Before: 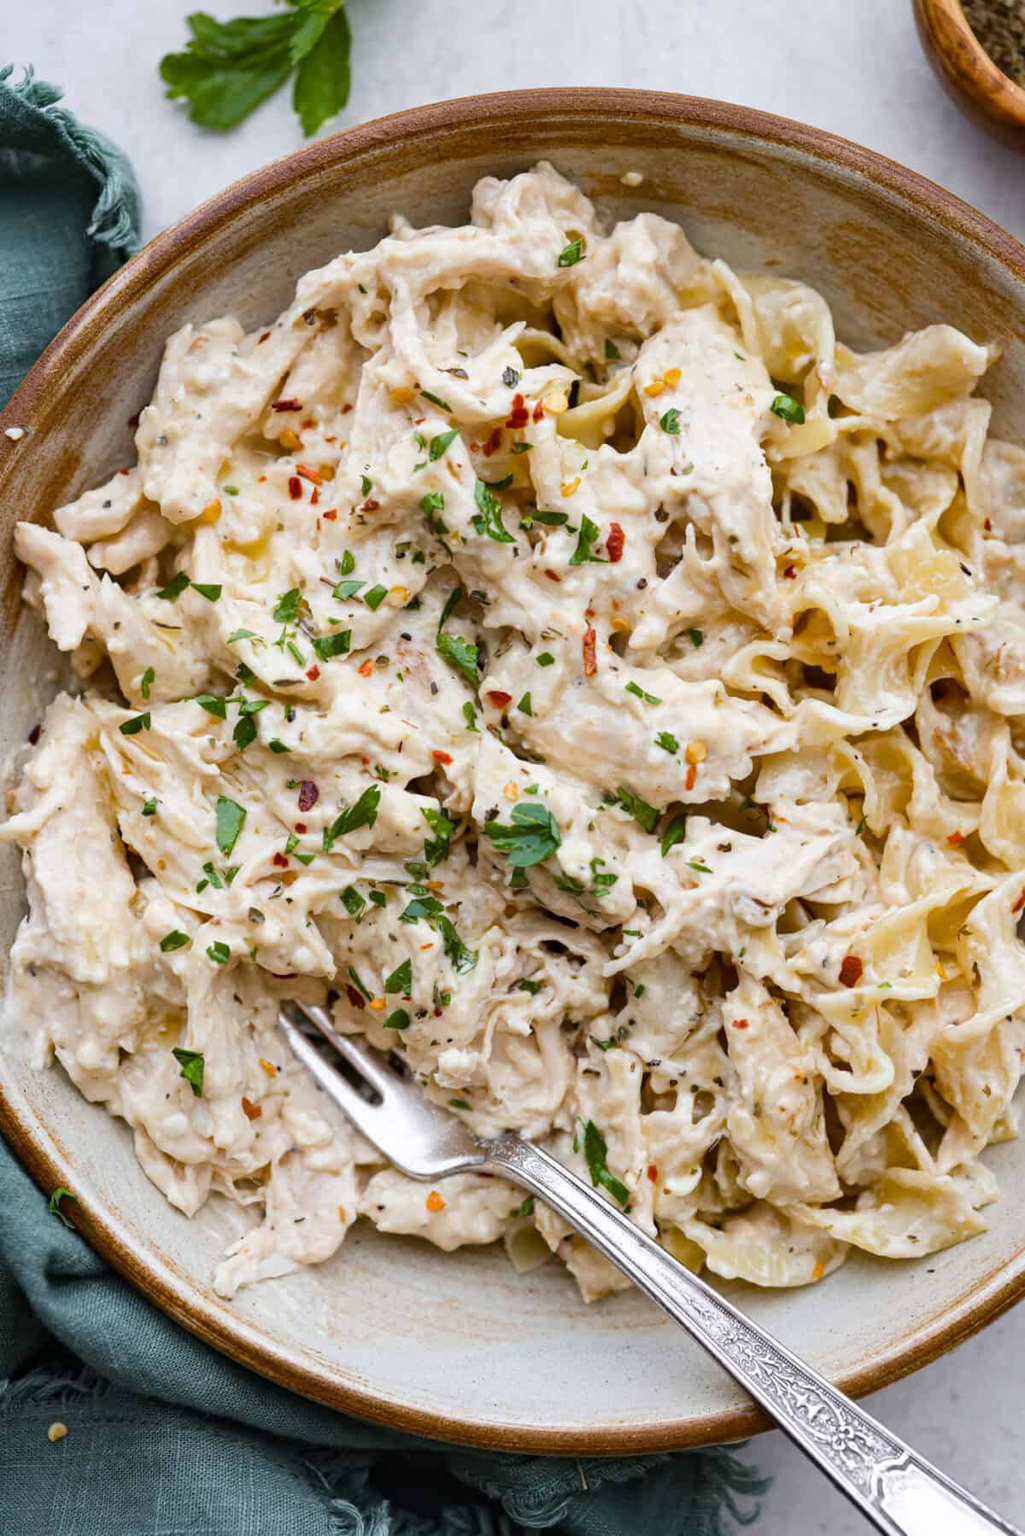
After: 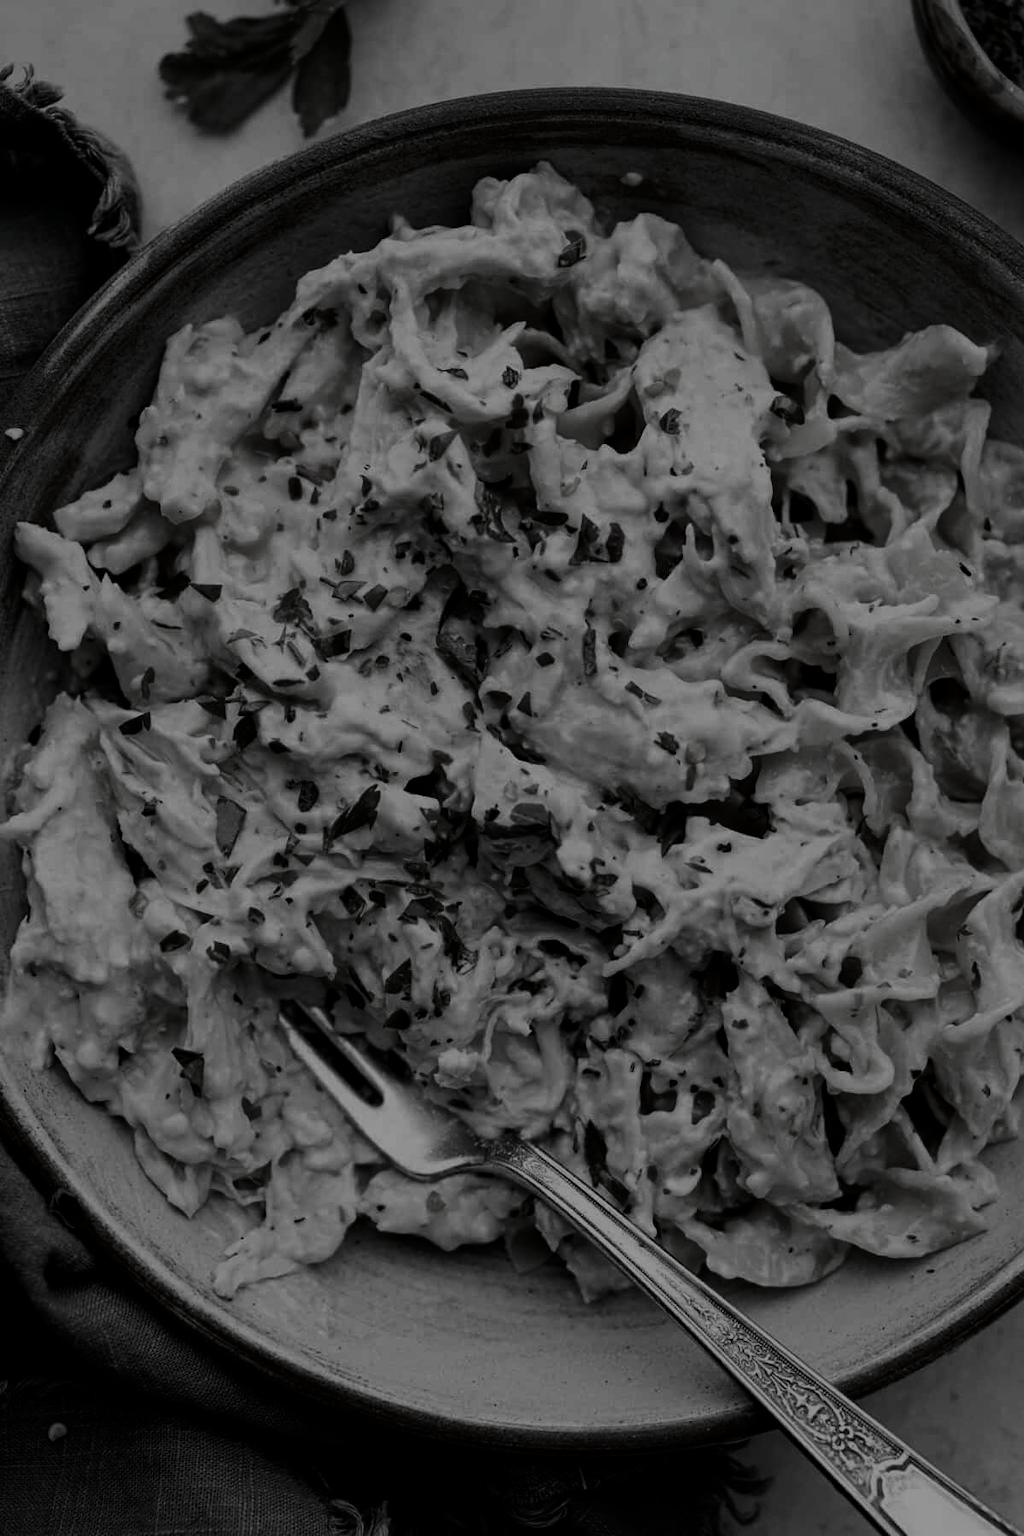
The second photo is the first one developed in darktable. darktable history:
filmic rgb: black relative exposure -7.65 EV, white relative exposure 4.56 EV, hardness 3.61
contrast brightness saturation: contrast 0.023, brightness -0.99, saturation -0.986
